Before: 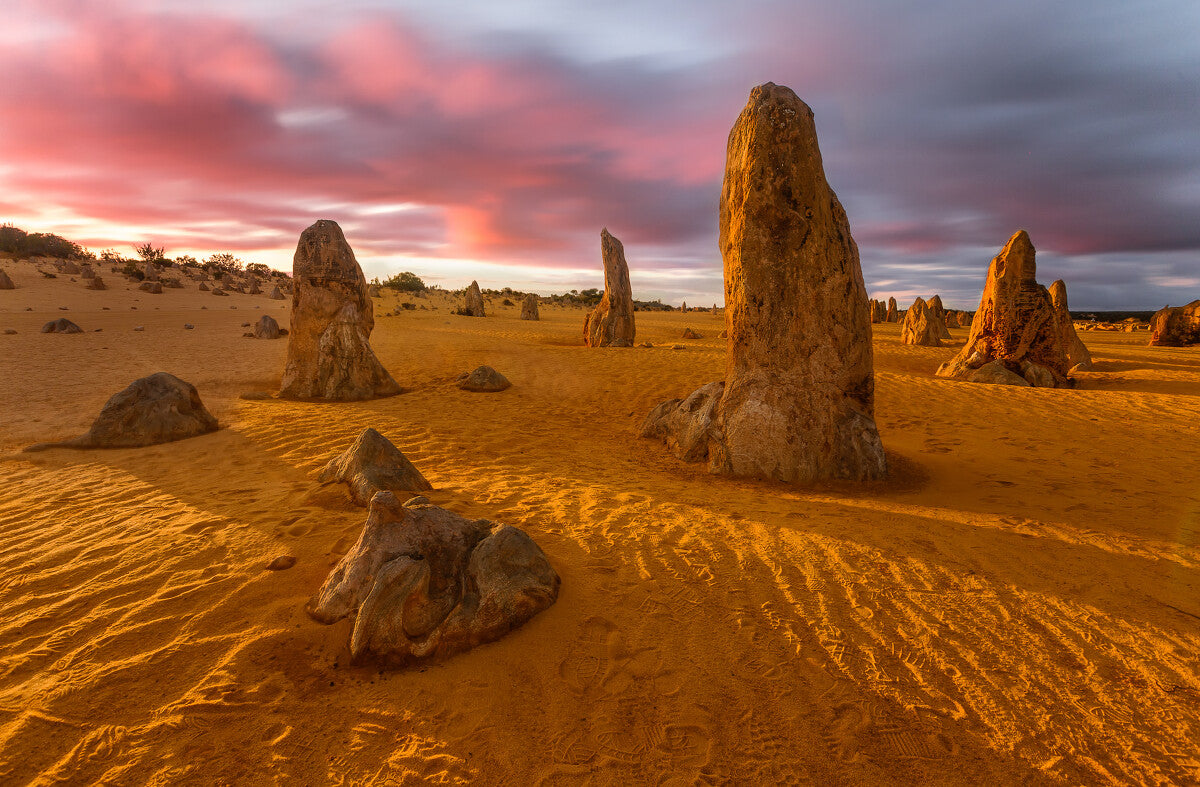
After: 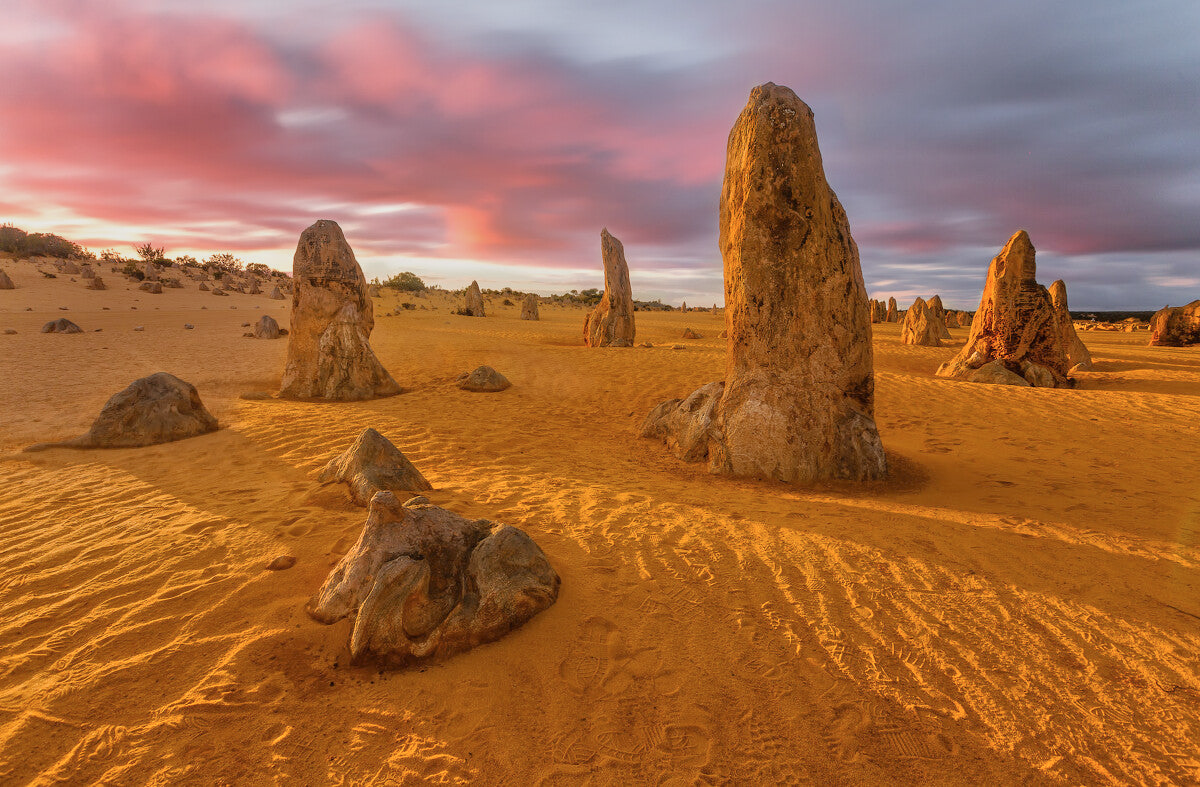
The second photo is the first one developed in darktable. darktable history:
color balance: contrast -15%
tone equalizer: -8 EV 0.001 EV, -7 EV -0.004 EV, -6 EV 0.009 EV, -5 EV 0.032 EV, -4 EV 0.276 EV, -3 EV 0.644 EV, -2 EV 0.584 EV, -1 EV 0.187 EV, +0 EV 0.024 EV
